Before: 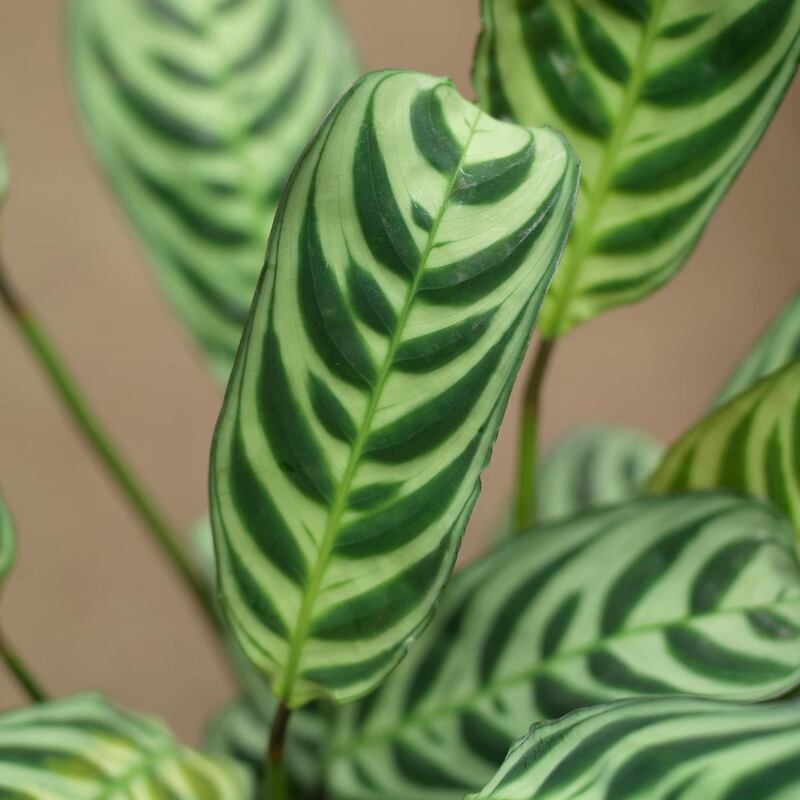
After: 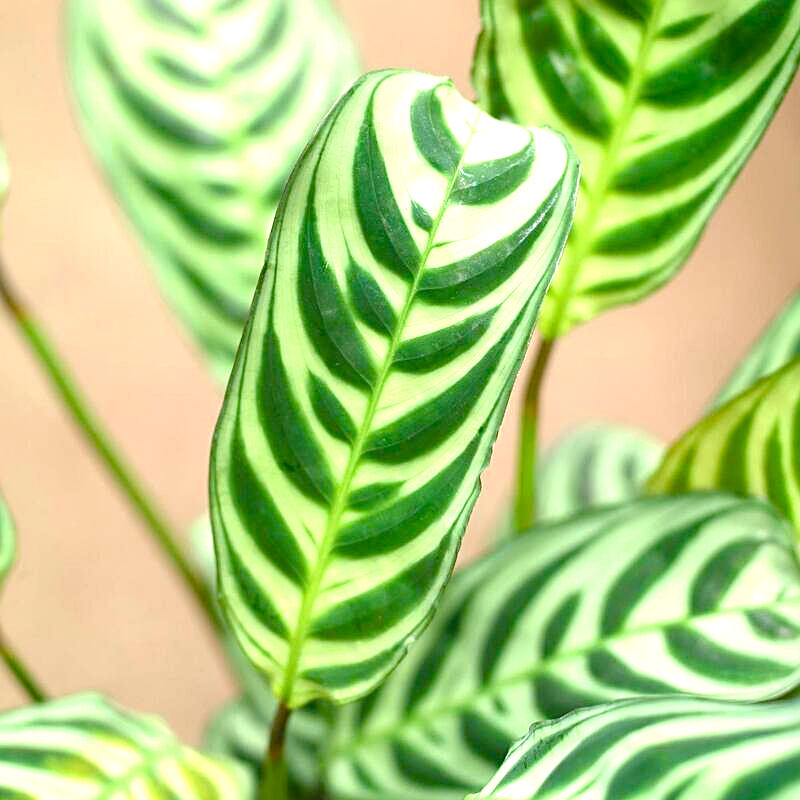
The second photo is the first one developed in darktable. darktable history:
white balance: red 1.004, blue 1.024
sharpen: on, module defaults
color balance rgb: perceptual saturation grading › global saturation 35%, perceptual saturation grading › highlights -30%, perceptual saturation grading › shadows 35%, perceptual brilliance grading › global brilliance 3%, perceptual brilliance grading › highlights -3%, perceptual brilliance grading › shadows 3%
exposure: black level correction 0, exposure 1.45 EV, compensate exposure bias true, compensate highlight preservation false
